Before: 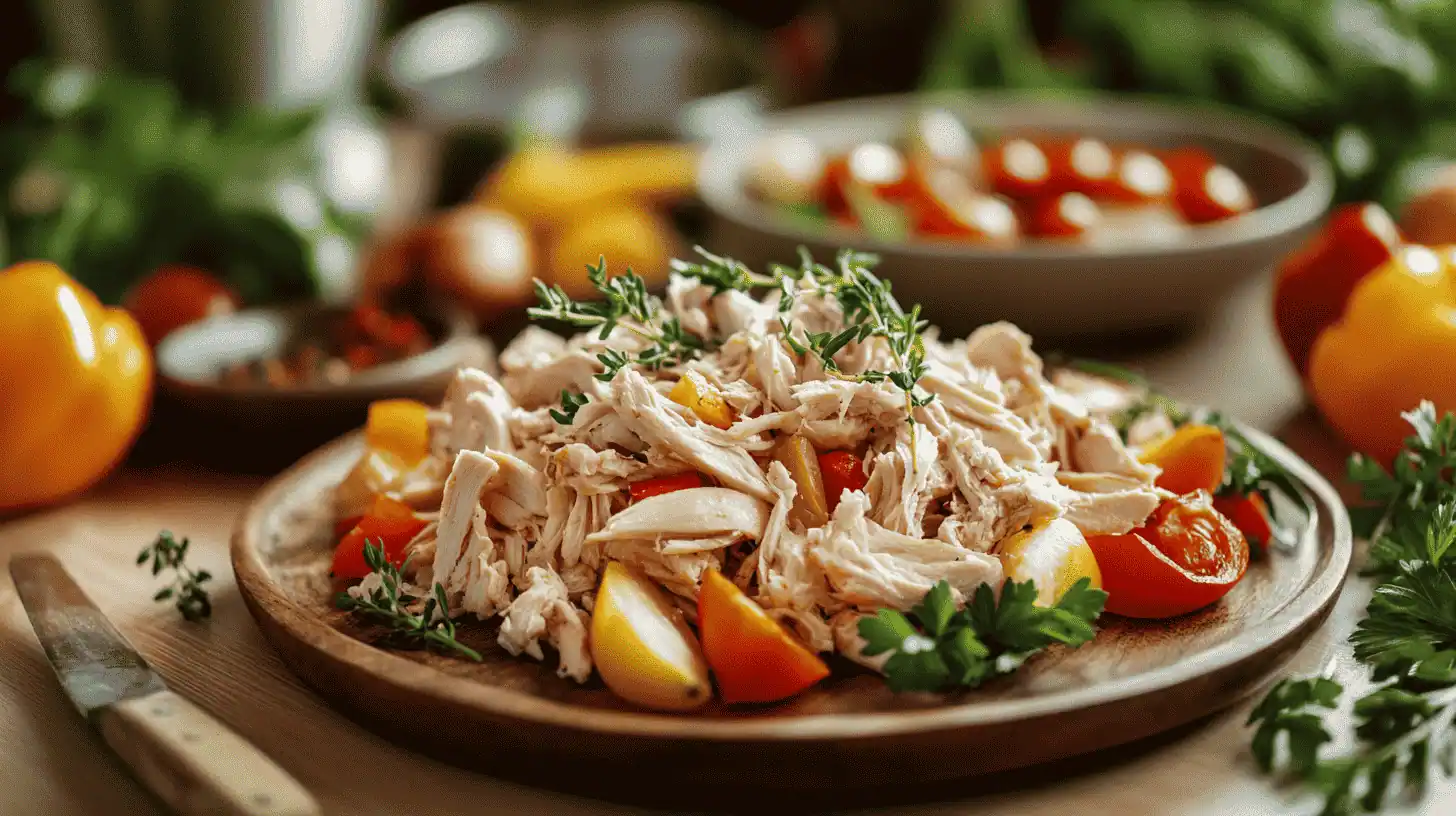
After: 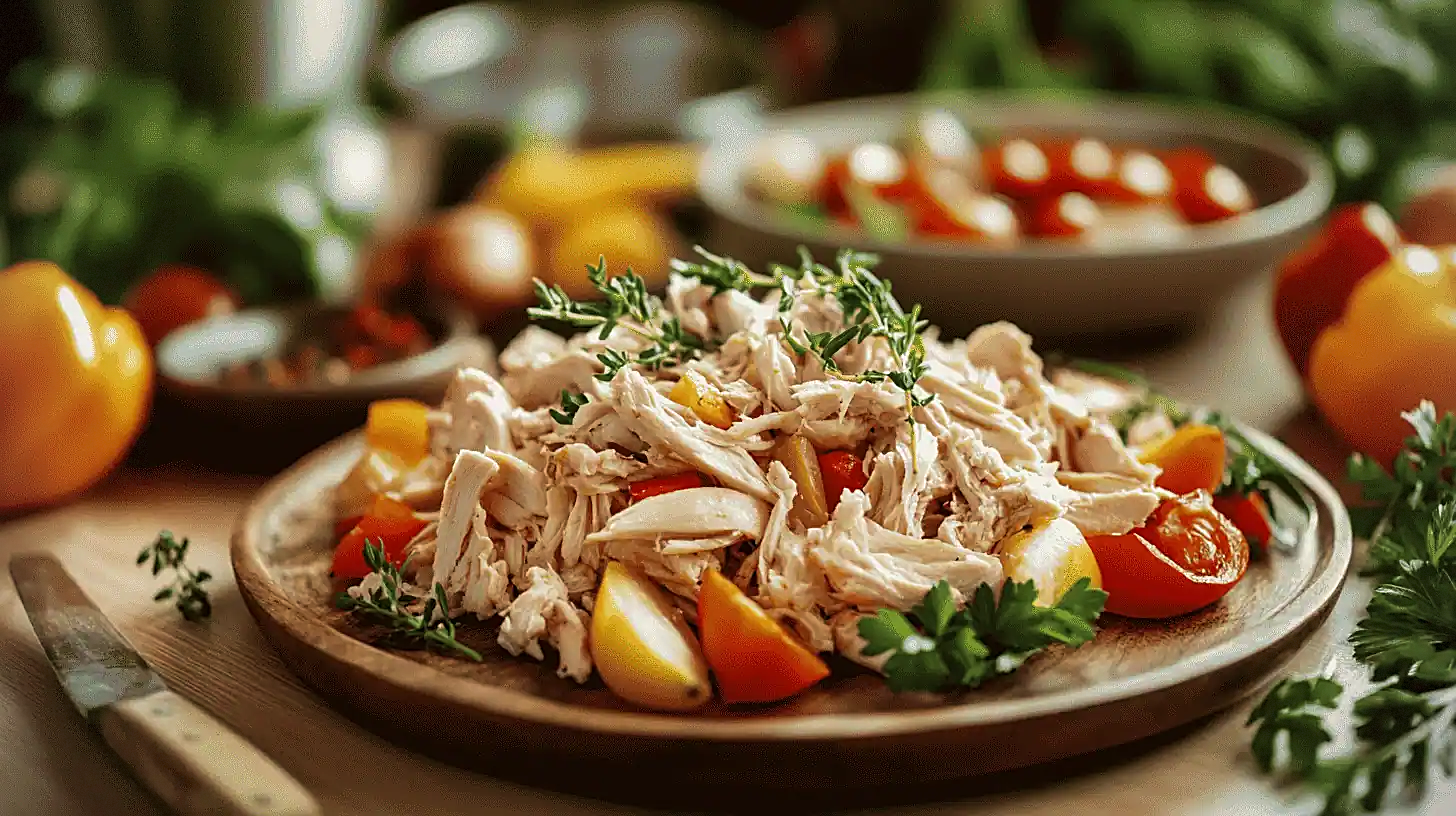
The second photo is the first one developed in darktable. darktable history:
velvia: on, module defaults
sharpen: on, module defaults
vignetting: brightness -0.418, saturation -0.29, dithering 8-bit output
